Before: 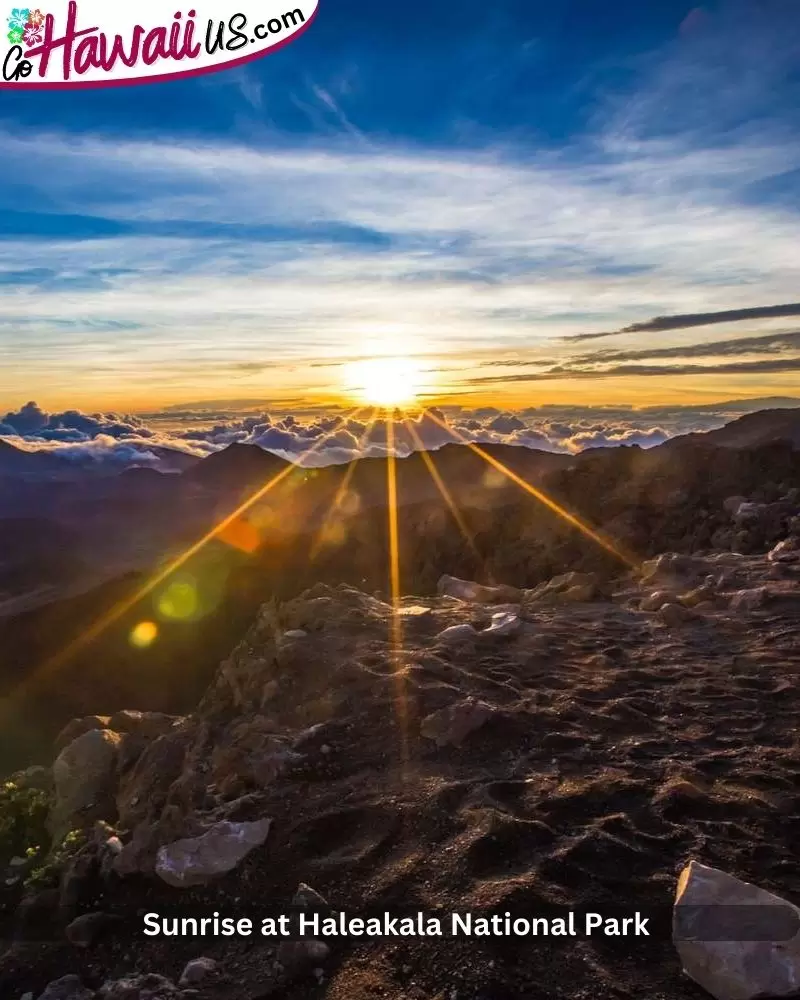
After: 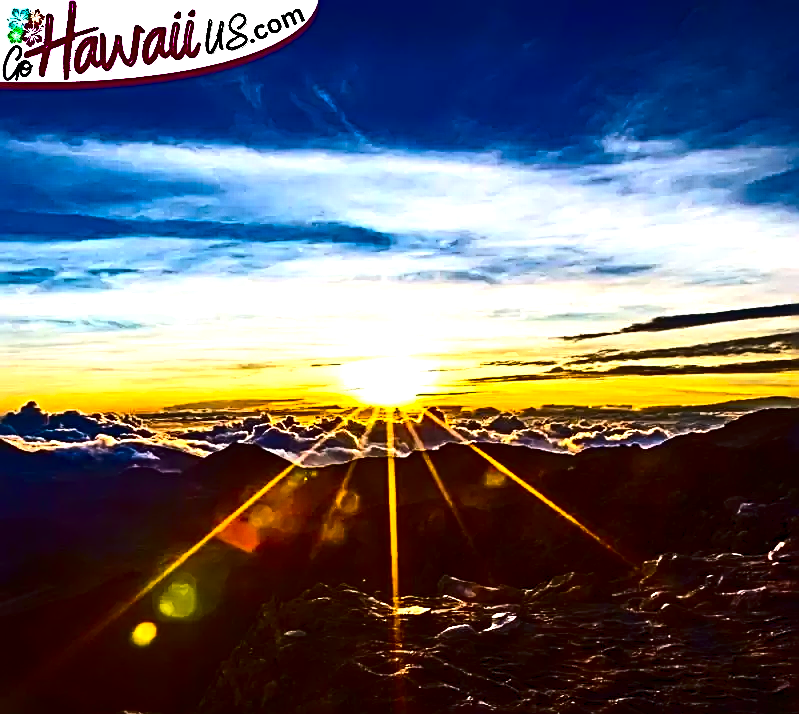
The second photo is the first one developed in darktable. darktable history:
crop: right 0%, bottom 28.555%
contrast brightness saturation: contrast 0.222, brightness -0.19, saturation 0.234
tone curve: curves: ch0 [(0, 0) (0.003, 0.012) (0.011, 0.015) (0.025, 0.02) (0.044, 0.032) (0.069, 0.044) (0.1, 0.063) (0.136, 0.085) (0.177, 0.121) (0.224, 0.159) (0.277, 0.207) (0.335, 0.261) (0.399, 0.328) (0.468, 0.41) (0.543, 0.506) (0.623, 0.609) (0.709, 0.719) (0.801, 0.82) (0.898, 0.907) (1, 1)], color space Lab, independent channels, preserve colors none
sharpen: radius 2.986, amount 0.771
exposure: exposure 0 EV, compensate highlight preservation false
shadows and highlights: shadows 11.55, white point adjustment 1.3, soften with gaussian
color balance rgb: perceptual saturation grading › global saturation 30.535%, perceptual brilliance grading › global brilliance 21.624%, perceptual brilliance grading › shadows -34.528%
